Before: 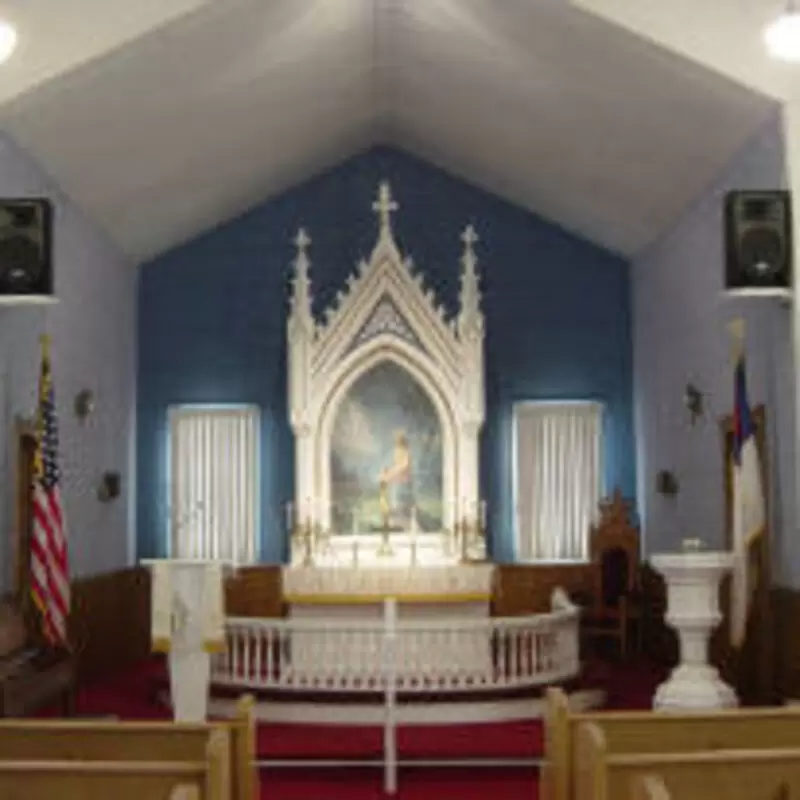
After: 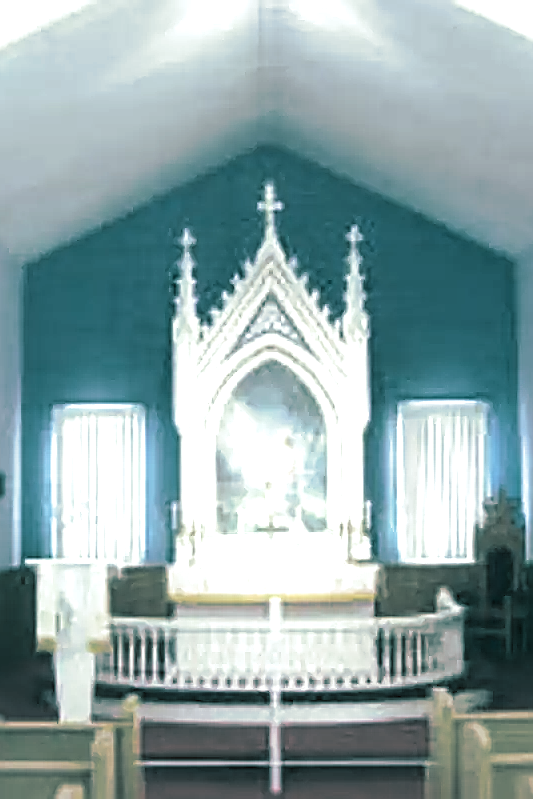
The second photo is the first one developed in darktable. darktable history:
sharpen: radius 1.685, amount 1.294
split-toning: shadows › hue 186.43°, highlights › hue 49.29°, compress 30.29%
exposure: black level correction 0, exposure 1.388 EV, compensate exposure bias true, compensate highlight preservation false
color correction: highlights a* -12.64, highlights b* -18.1, saturation 0.7
crop and rotate: left 14.385%, right 18.948%
